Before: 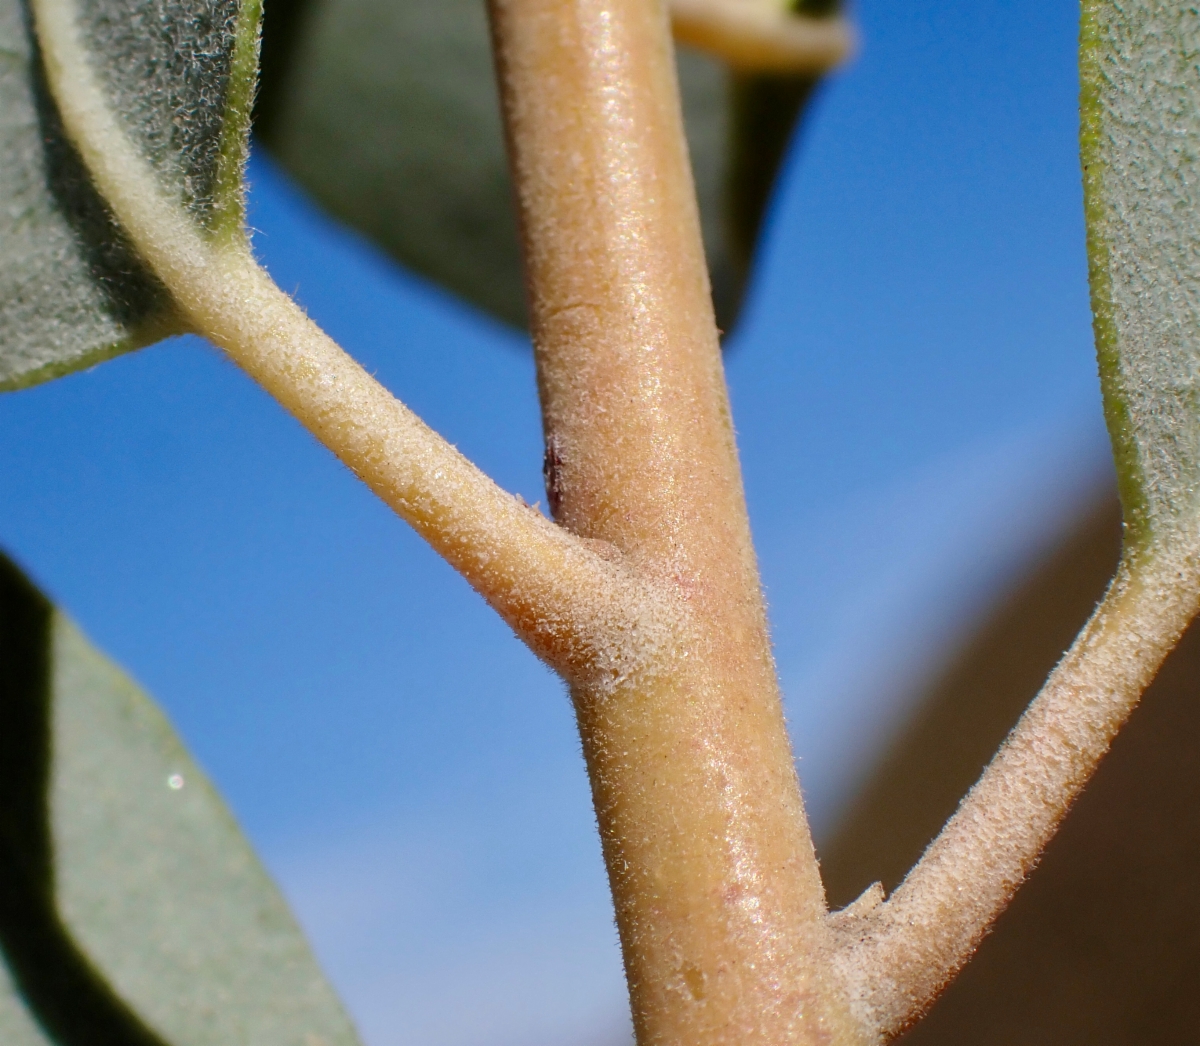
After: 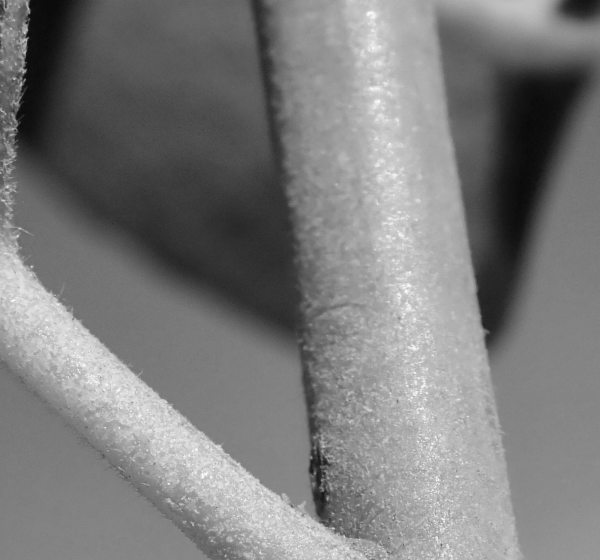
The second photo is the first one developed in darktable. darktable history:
monochrome: on, module defaults
crop: left 19.556%, right 30.401%, bottom 46.458%
